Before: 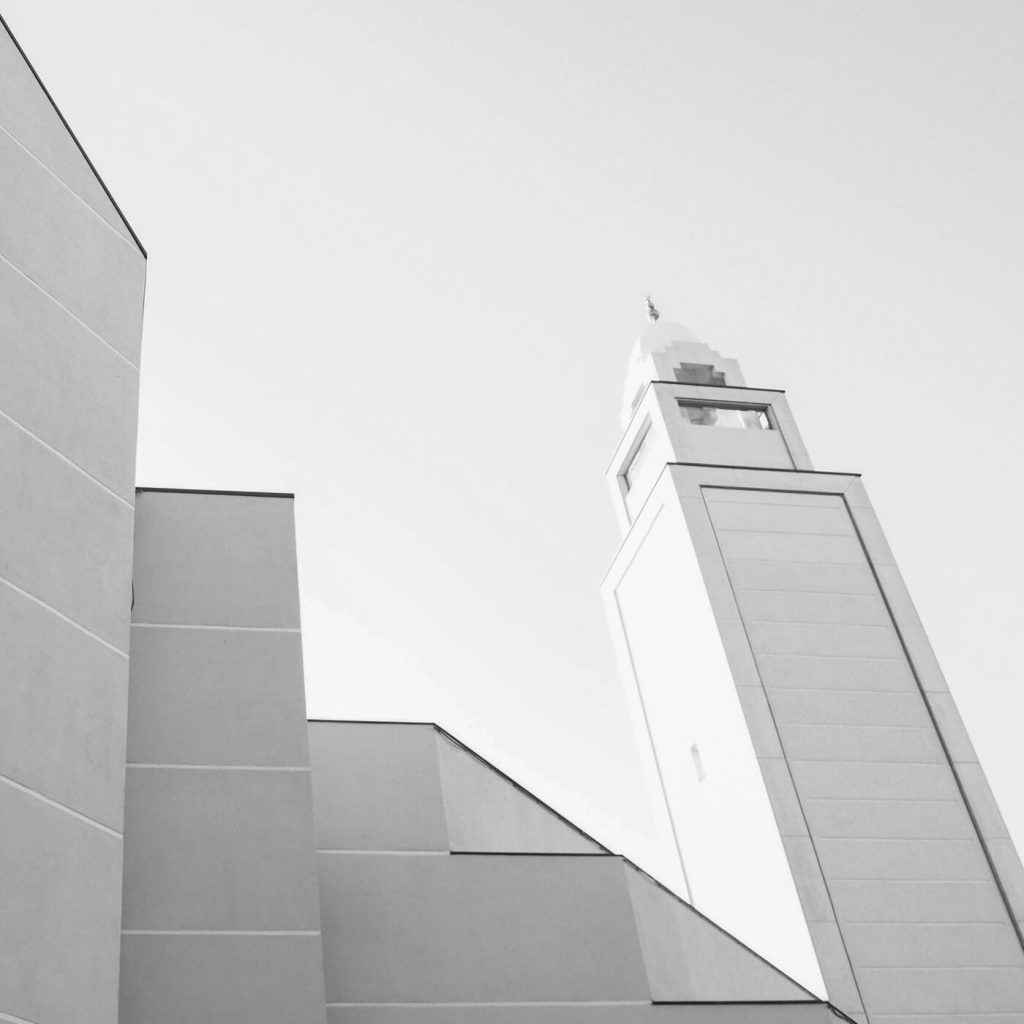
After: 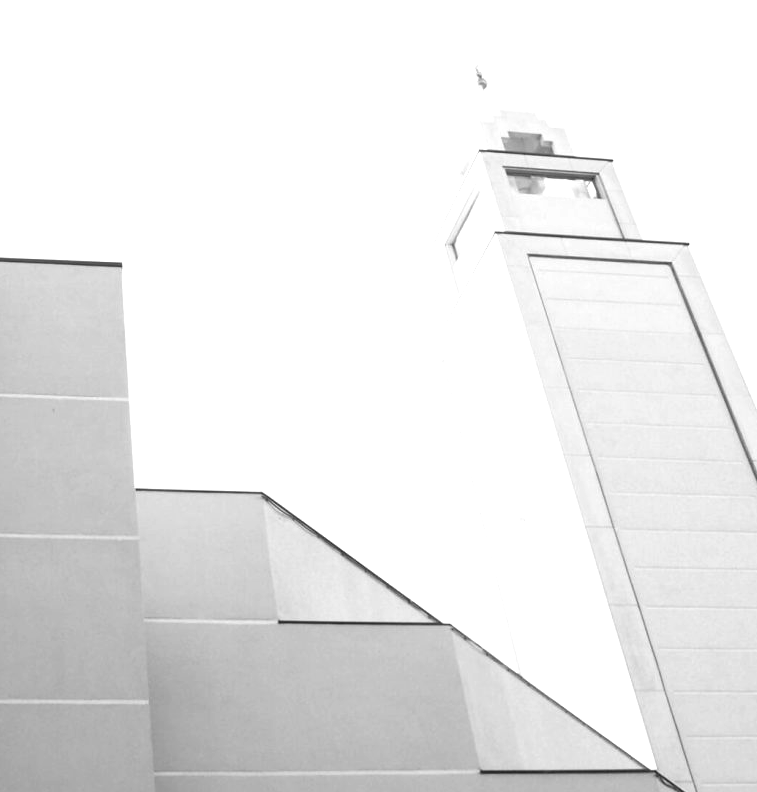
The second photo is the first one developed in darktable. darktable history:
crop: left 16.884%, top 22.572%, right 9.1%
exposure: exposure 0.635 EV, compensate highlight preservation false
